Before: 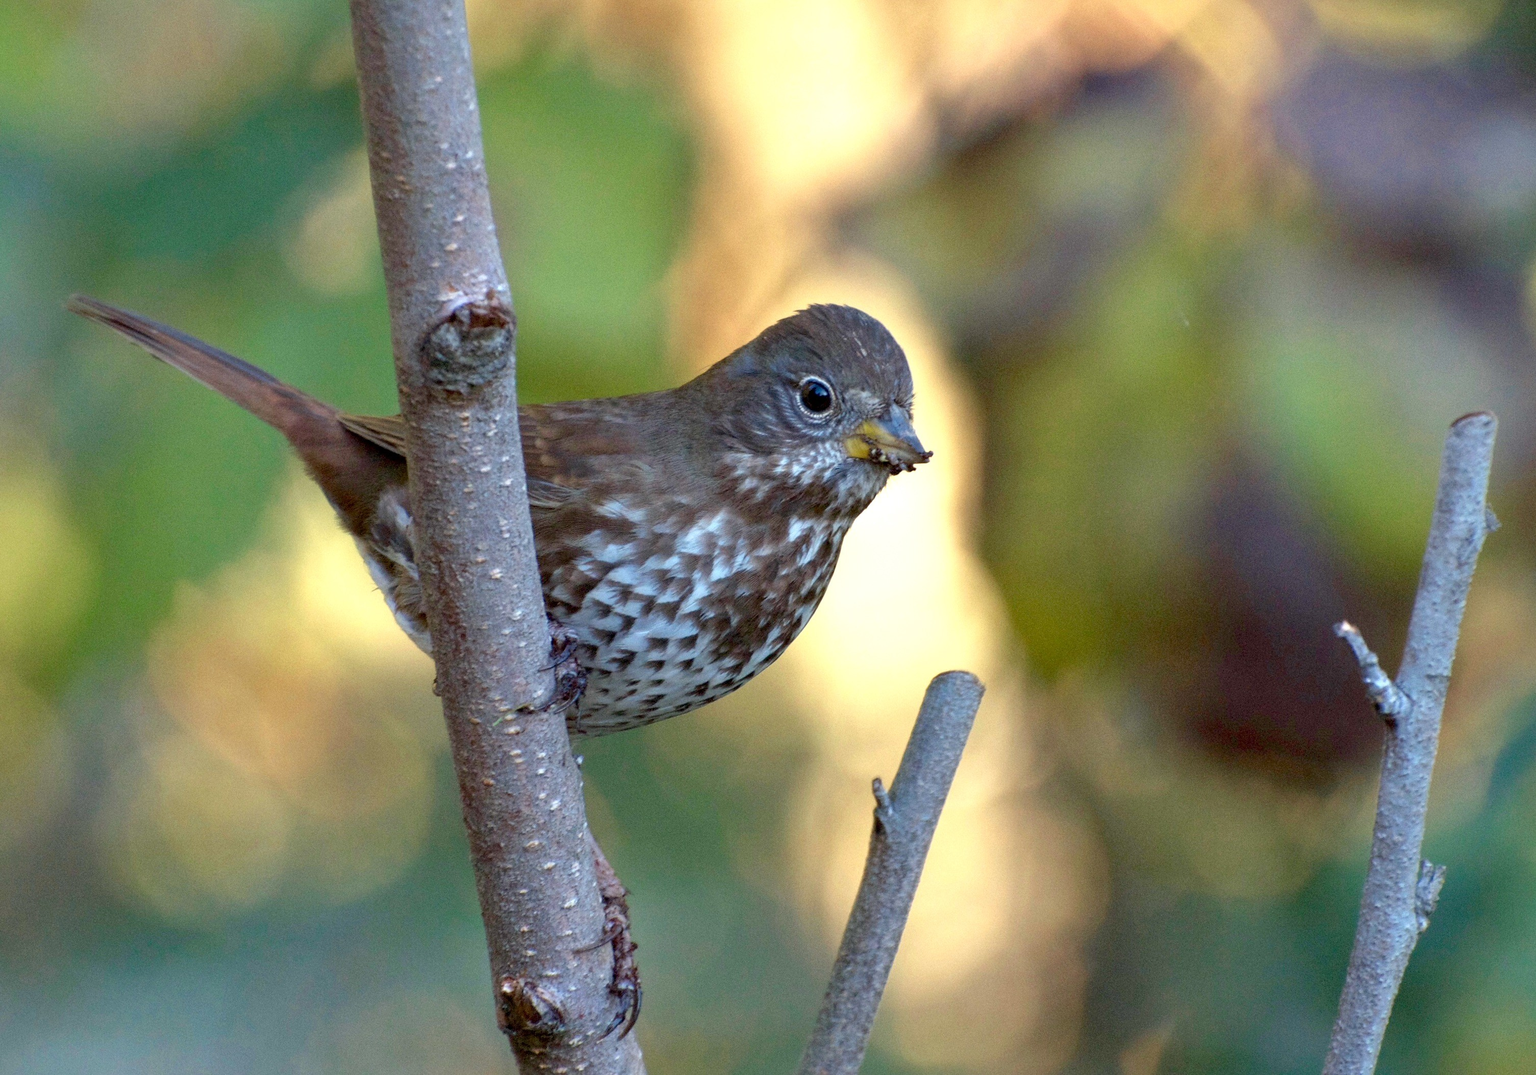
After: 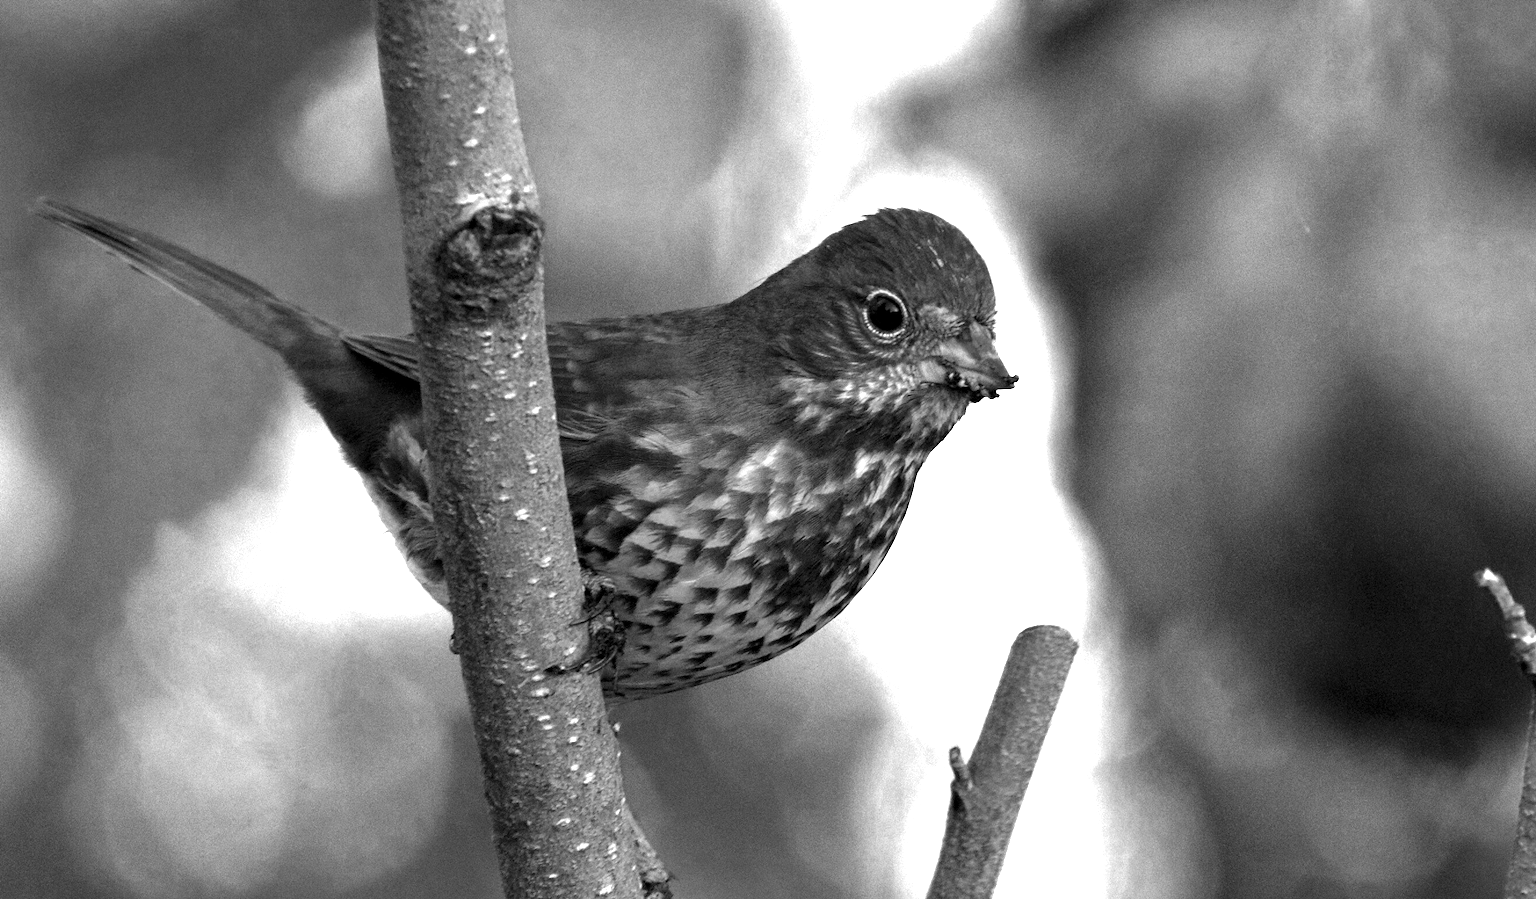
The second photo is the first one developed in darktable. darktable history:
color zones: curves: ch0 [(0.002, 0.593) (0.143, 0.417) (0.285, 0.541) (0.455, 0.289) (0.608, 0.327) (0.727, 0.283) (0.869, 0.571) (1, 0.603)]; ch1 [(0, 0) (0.143, 0) (0.286, 0) (0.429, 0) (0.571, 0) (0.714, 0) (0.857, 0)]
levels: levels [0.044, 0.475, 0.791]
crop and rotate: left 2.425%, top 11.305%, right 9.6%, bottom 15.08%
white balance: red 1, blue 1
